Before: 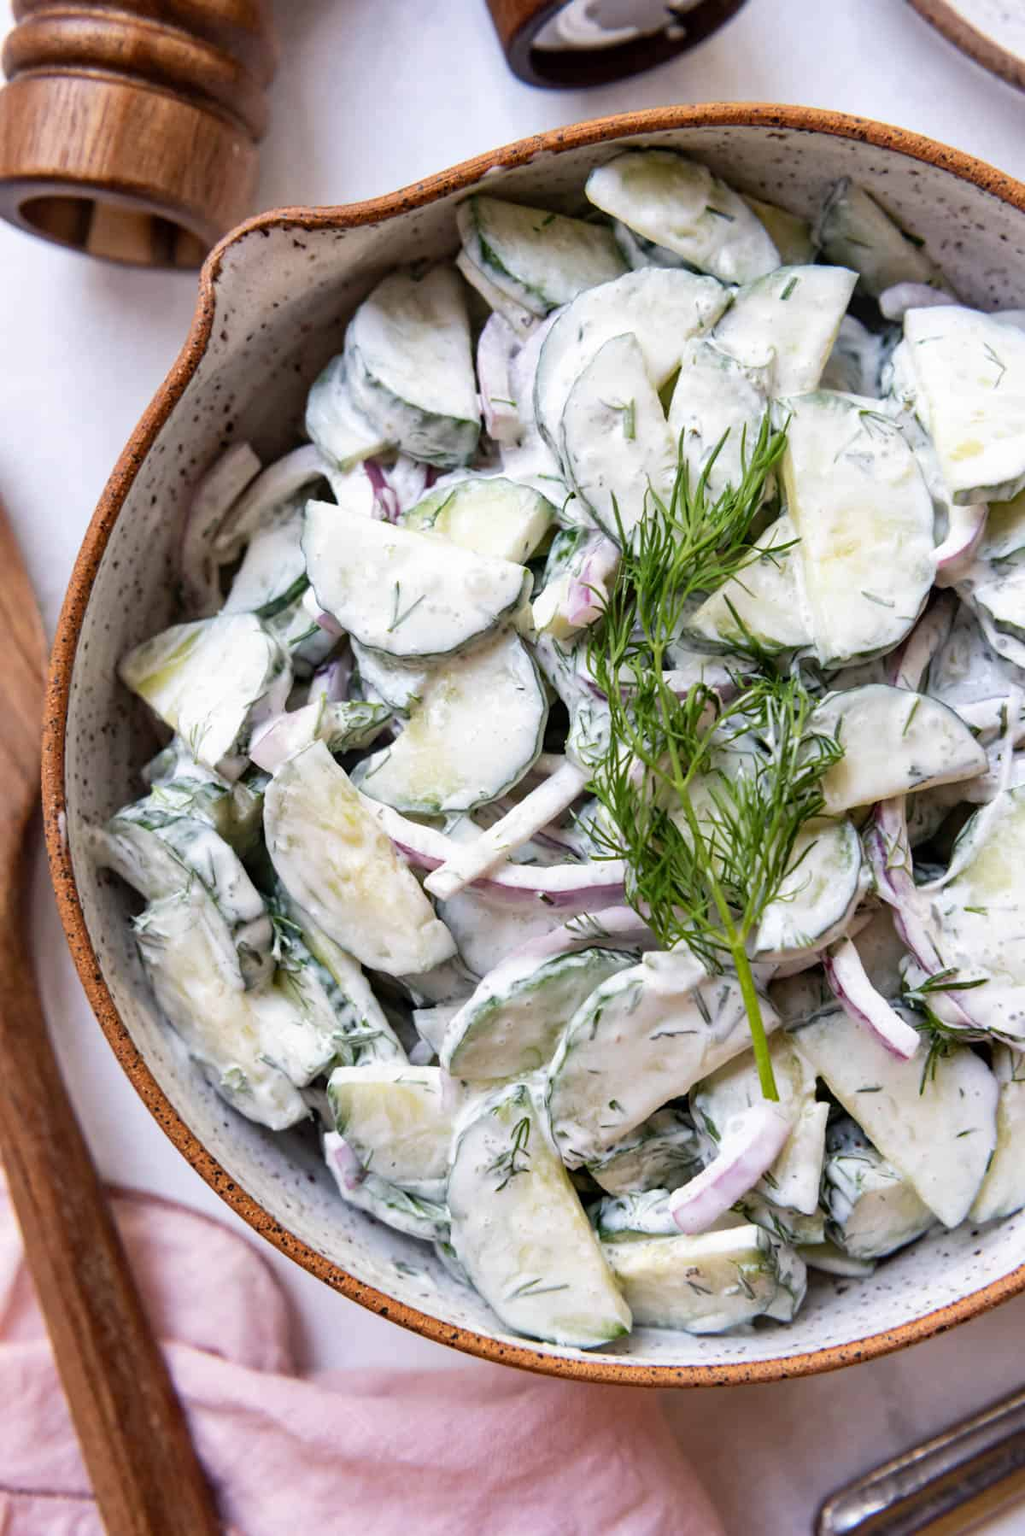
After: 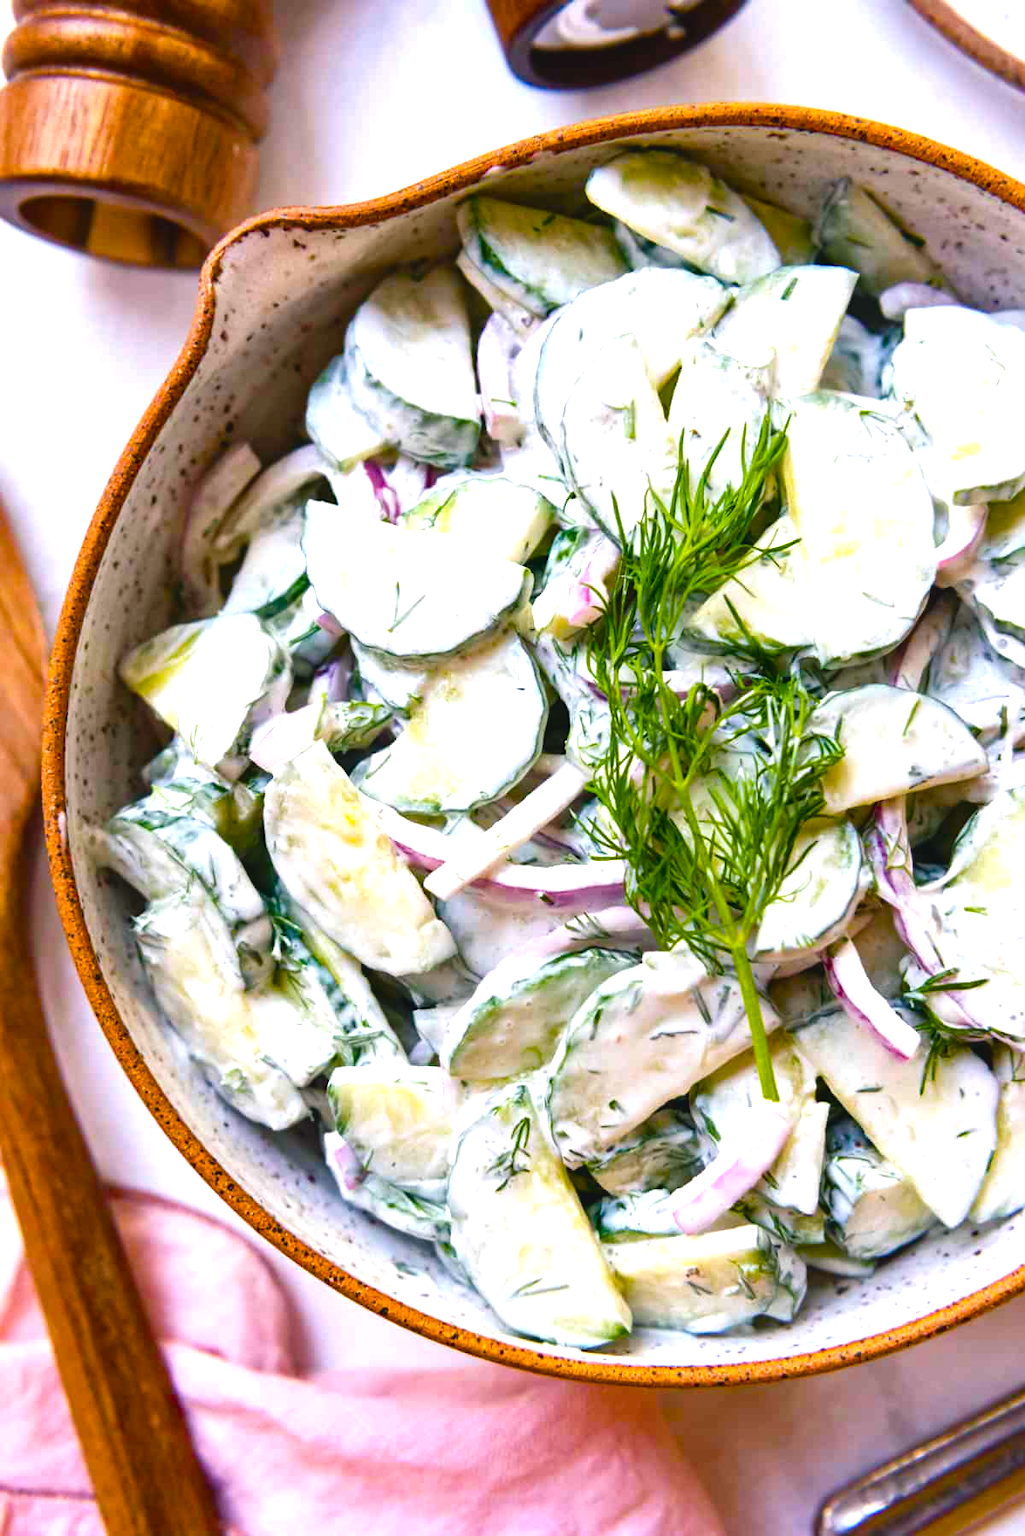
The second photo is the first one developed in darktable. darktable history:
color balance rgb: shadows lift › luminance -7.4%, shadows lift › chroma 2.219%, shadows lift › hue 163.63°, global offset › luminance 0.478%, perceptual saturation grading › global saturation 20%, perceptual saturation grading › highlights -25.72%, perceptual saturation grading › shadows 49.839%, perceptual brilliance grading › global brilliance 17.203%, global vibrance 59.371%
